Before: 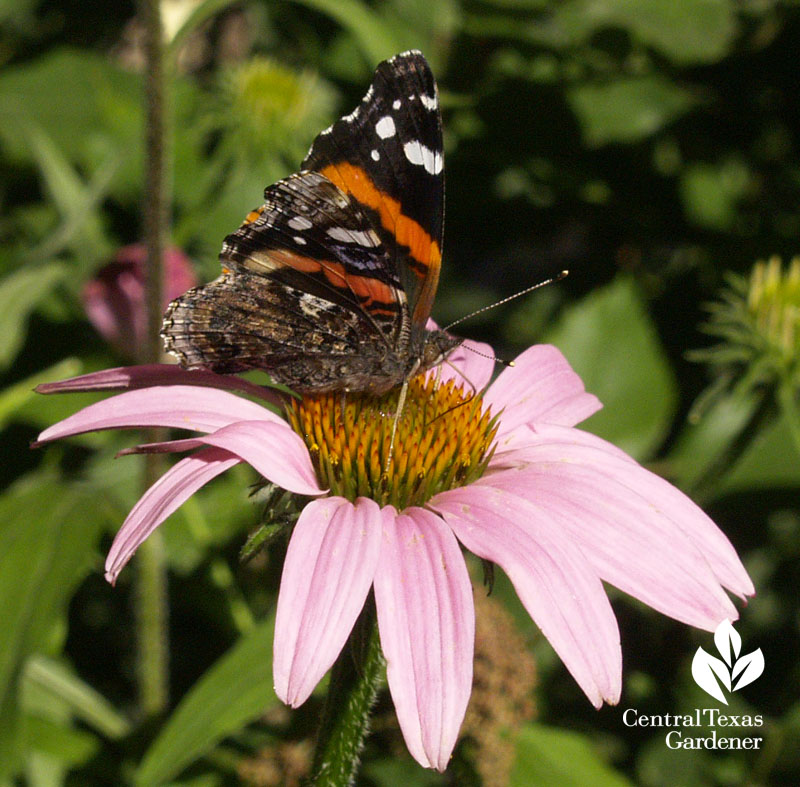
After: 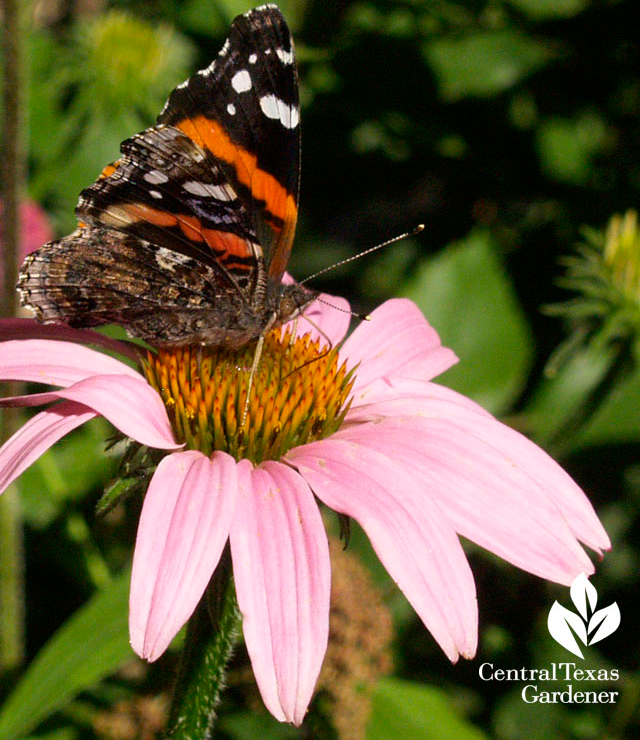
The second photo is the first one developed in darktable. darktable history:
crop and rotate: left 18.049%, top 5.939%, right 1.844%
